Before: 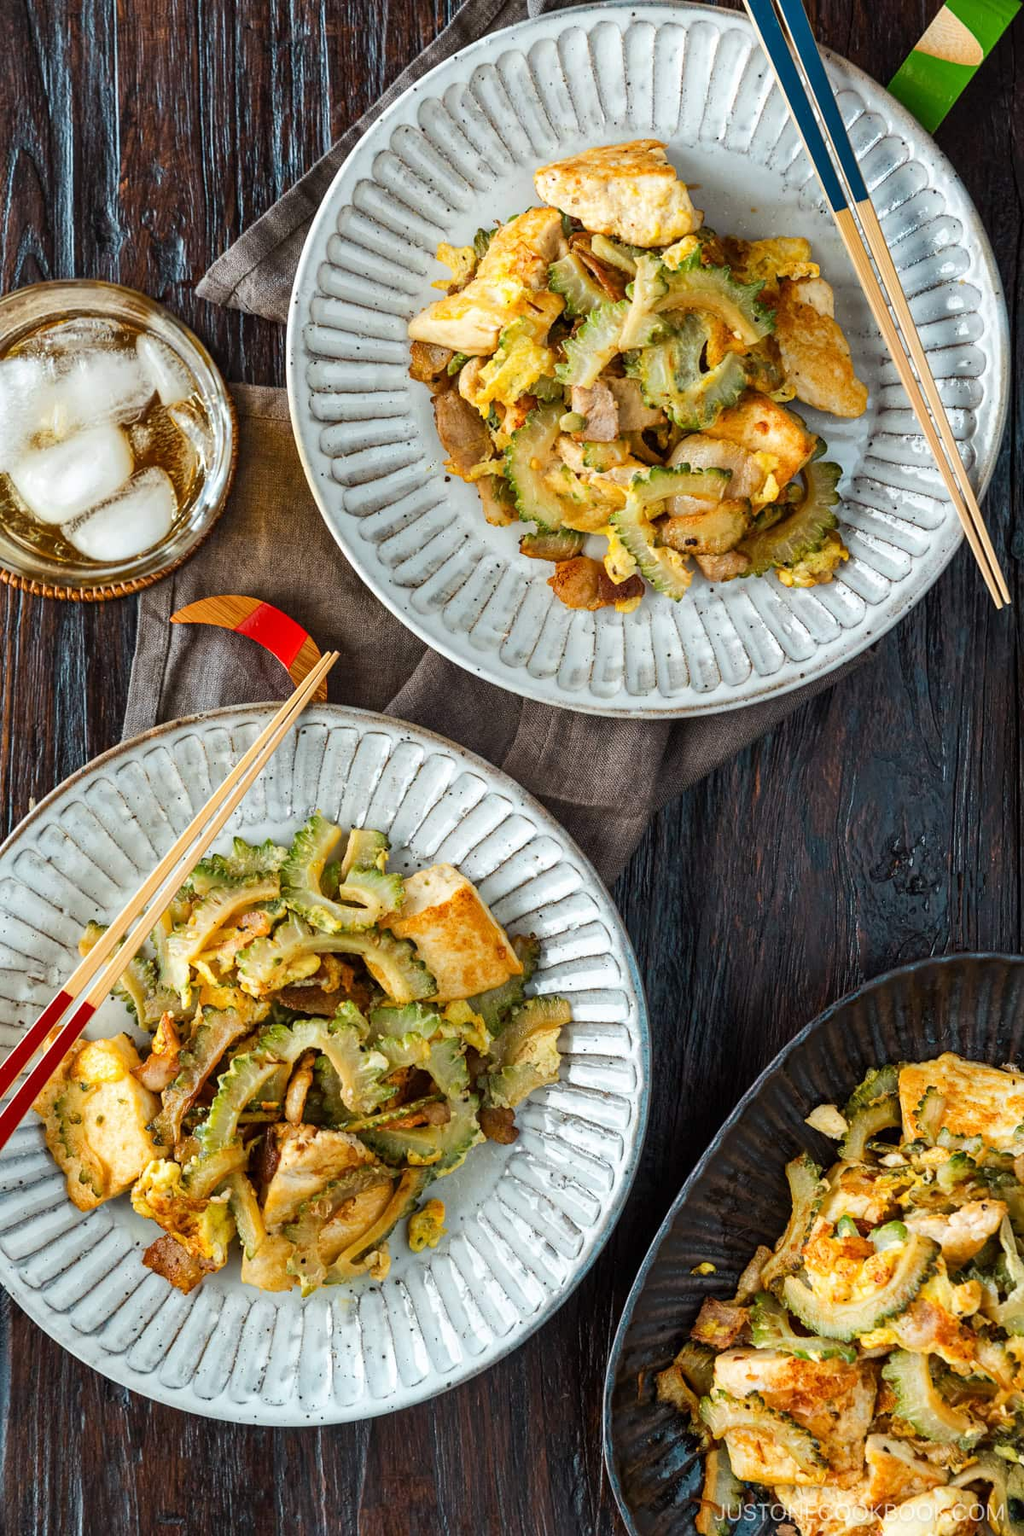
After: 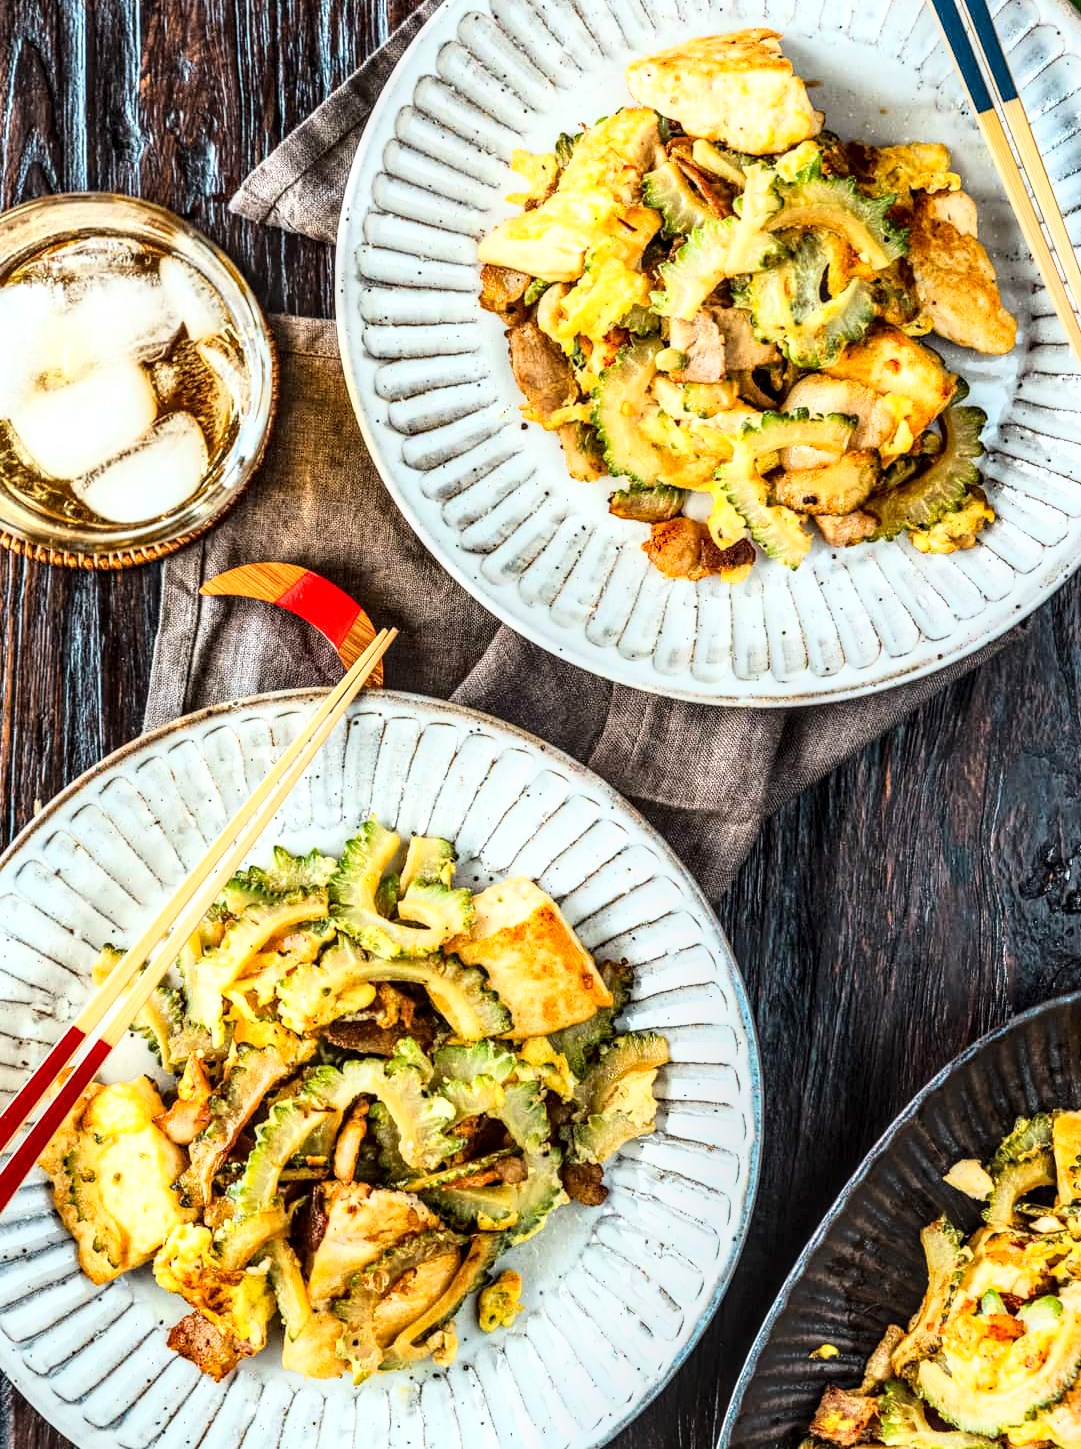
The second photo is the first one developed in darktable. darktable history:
base curve: curves: ch0 [(0, 0) (0.026, 0.03) (0.109, 0.232) (0.351, 0.748) (0.669, 0.968) (1, 1)]
local contrast: highlights 22%, detail 150%
crop: top 7.507%, right 9.888%, bottom 11.986%
